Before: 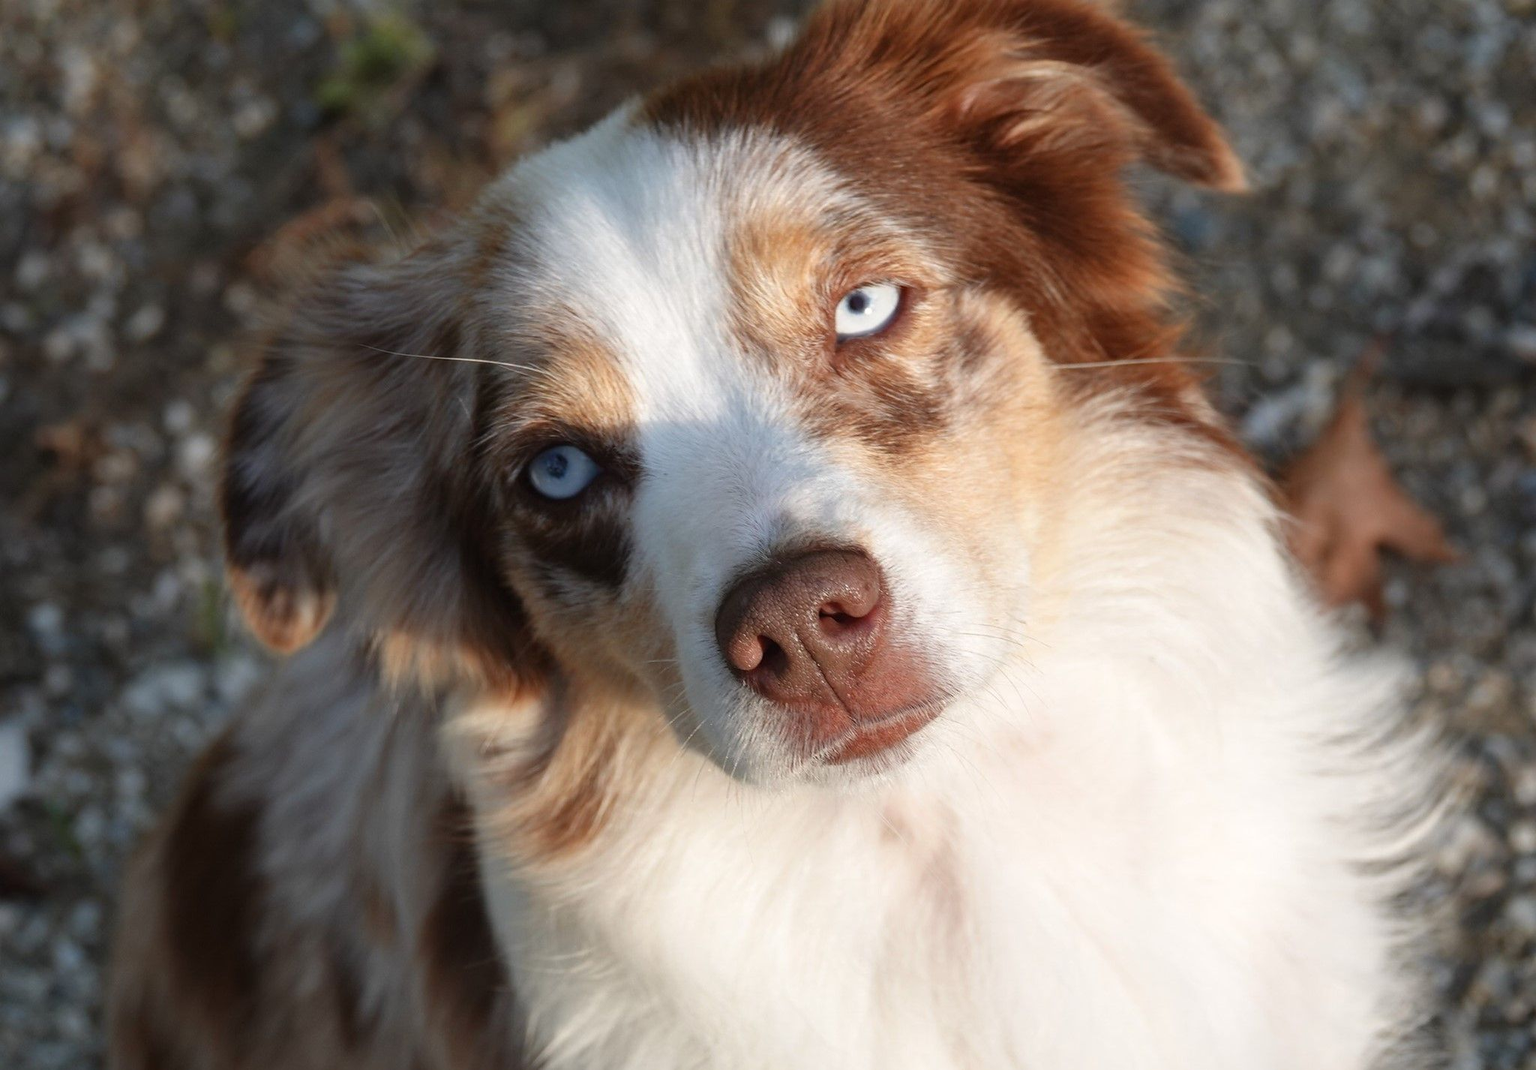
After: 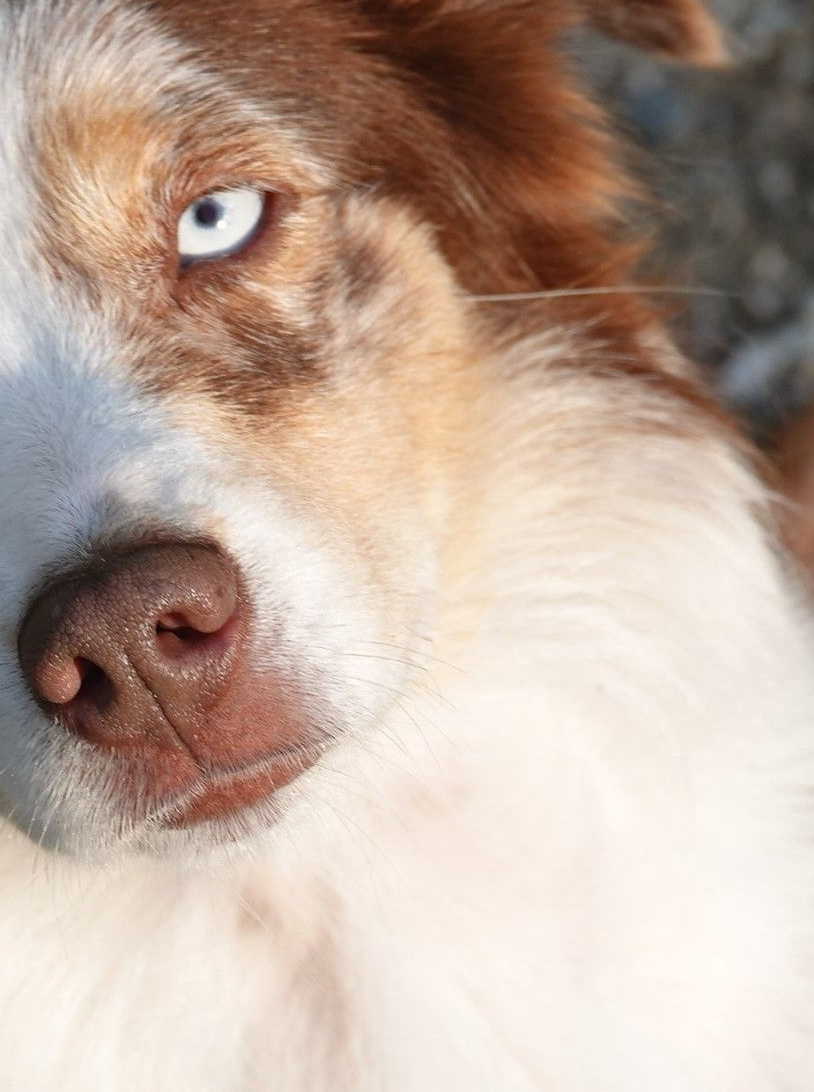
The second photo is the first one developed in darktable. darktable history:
crop: left 45.721%, top 13.393%, right 14.118%, bottom 10.01%
